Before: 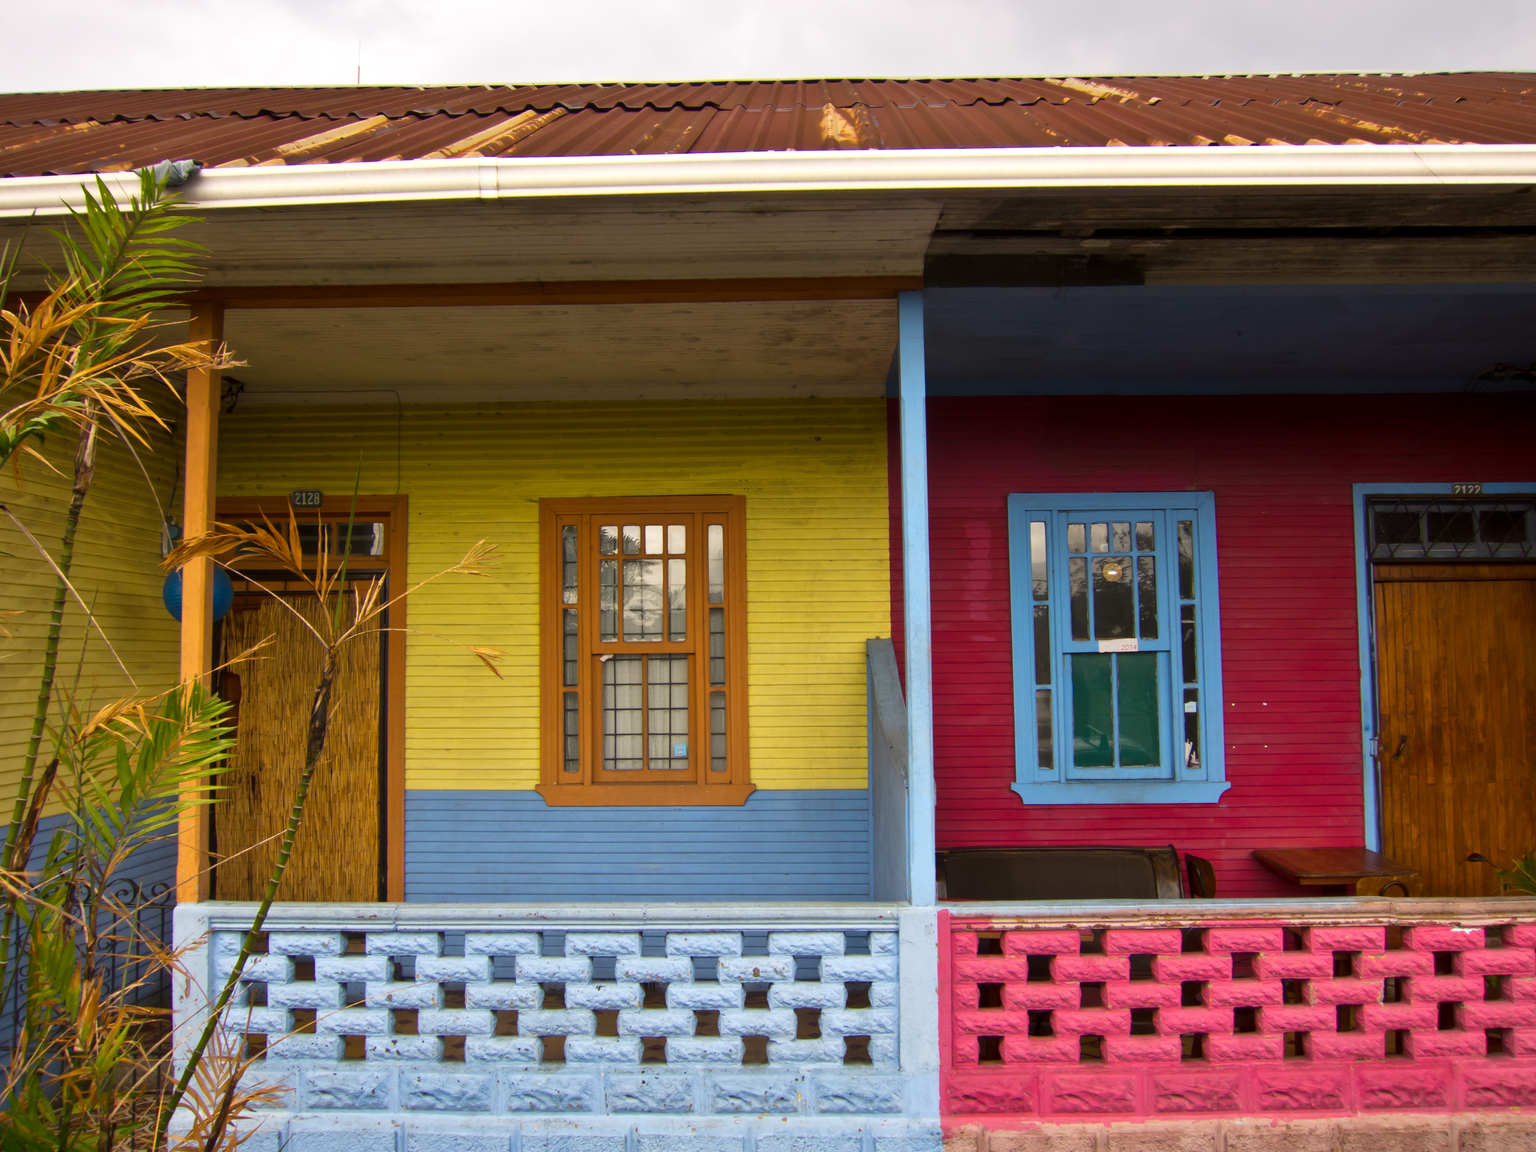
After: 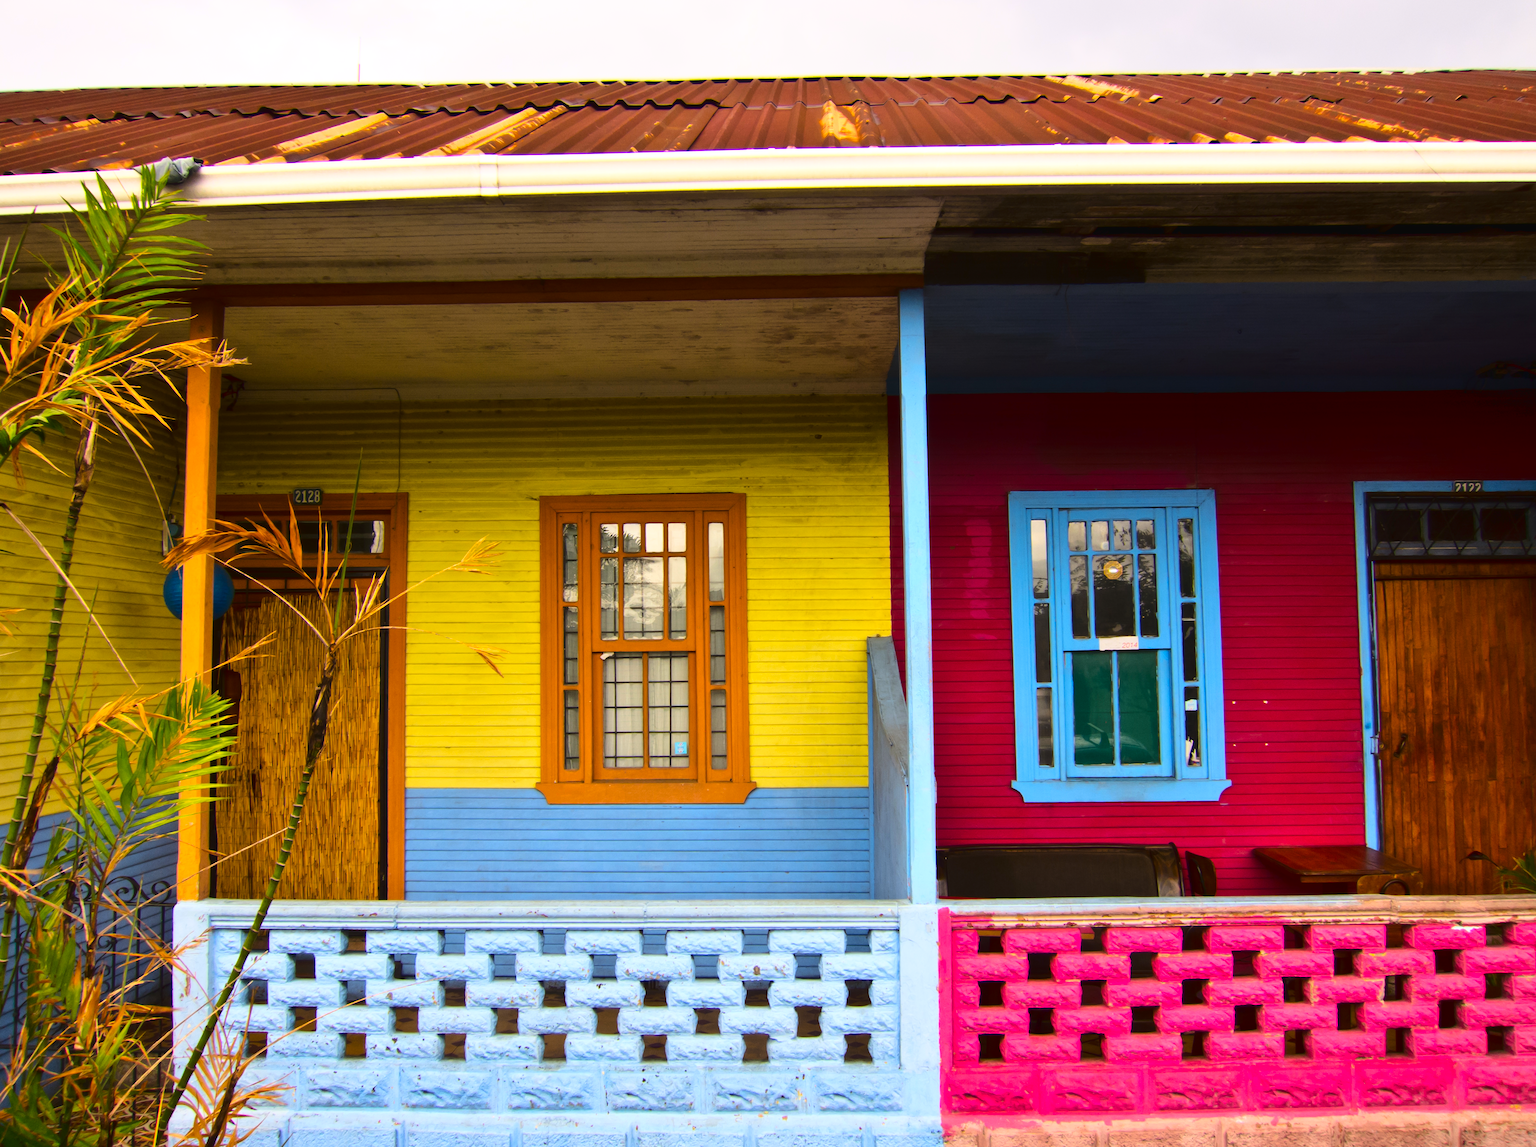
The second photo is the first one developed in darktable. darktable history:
crop: top 0.234%, bottom 0.162%
contrast brightness saturation: contrast 0.089, saturation 0.278
tone curve: curves: ch0 [(0, 0.023) (0.1, 0.084) (0.184, 0.168) (0.45, 0.54) (0.57, 0.683) (0.722, 0.825) (0.877, 0.948) (1, 1)]; ch1 [(0, 0) (0.414, 0.395) (0.453, 0.437) (0.502, 0.509) (0.521, 0.519) (0.573, 0.568) (0.618, 0.61) (0.654, 0.642) (1, 1)]; ch2 [(0, 0) (0.421, 0.43) (0.45, 0.463) (0.492, 0.504) (0.511, 0.519) (0.557, 0.557) (0.602, 0.605) (1, 1)], color space Lab, linked channels, preserve colors none
